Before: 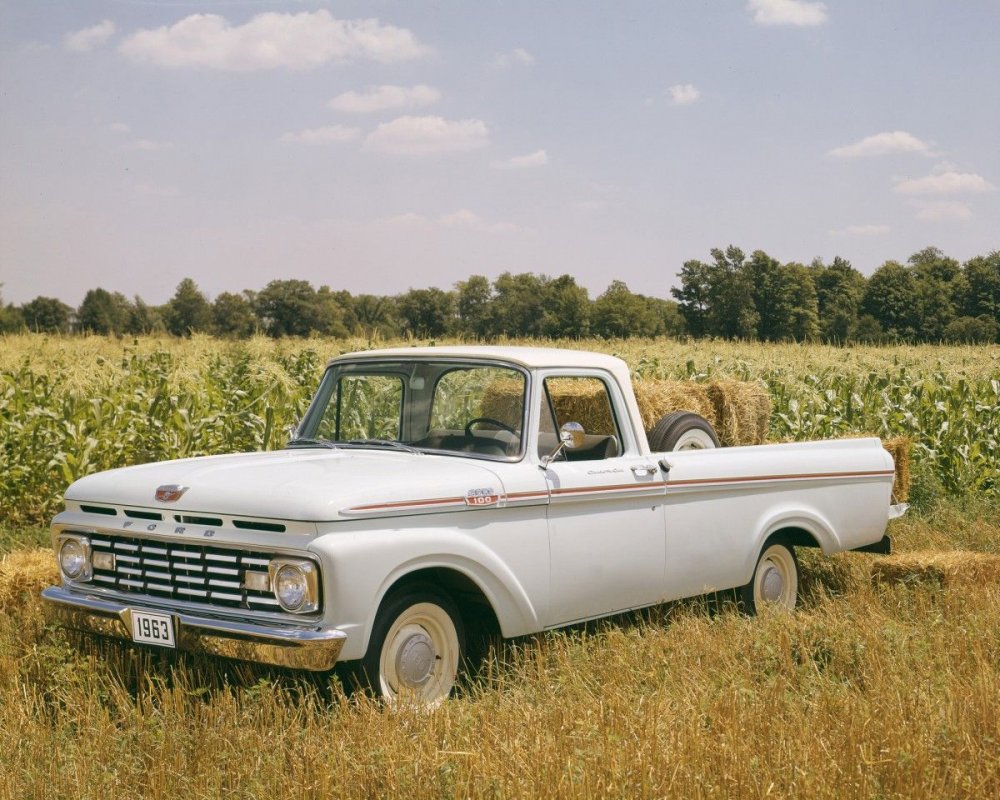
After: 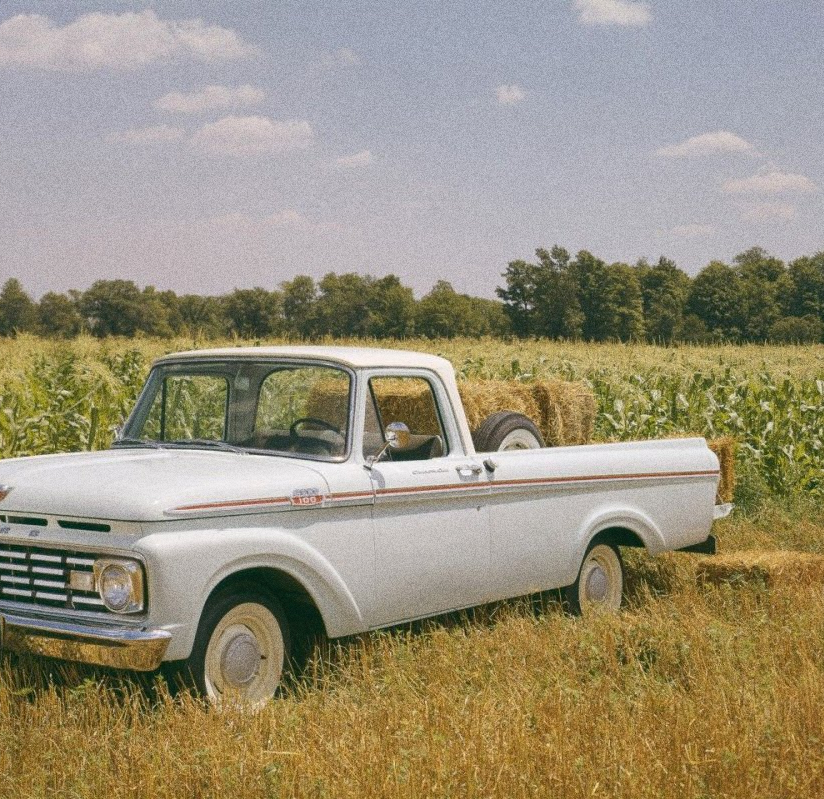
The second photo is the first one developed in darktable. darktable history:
crop: left 17.582%, bottom 0.031%
color balance: on, module defaults
shadows and highlights: on, module defaults
grain: coarseness 0.09 ISO, strength 40%
